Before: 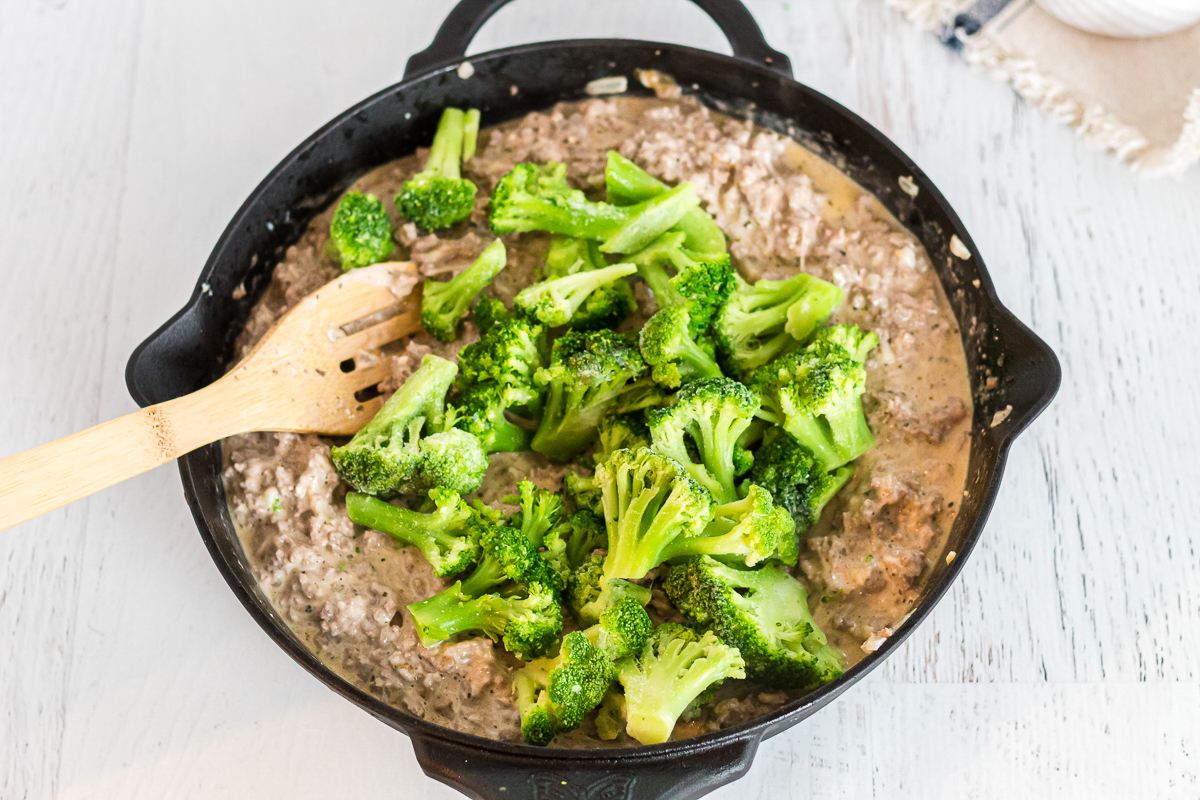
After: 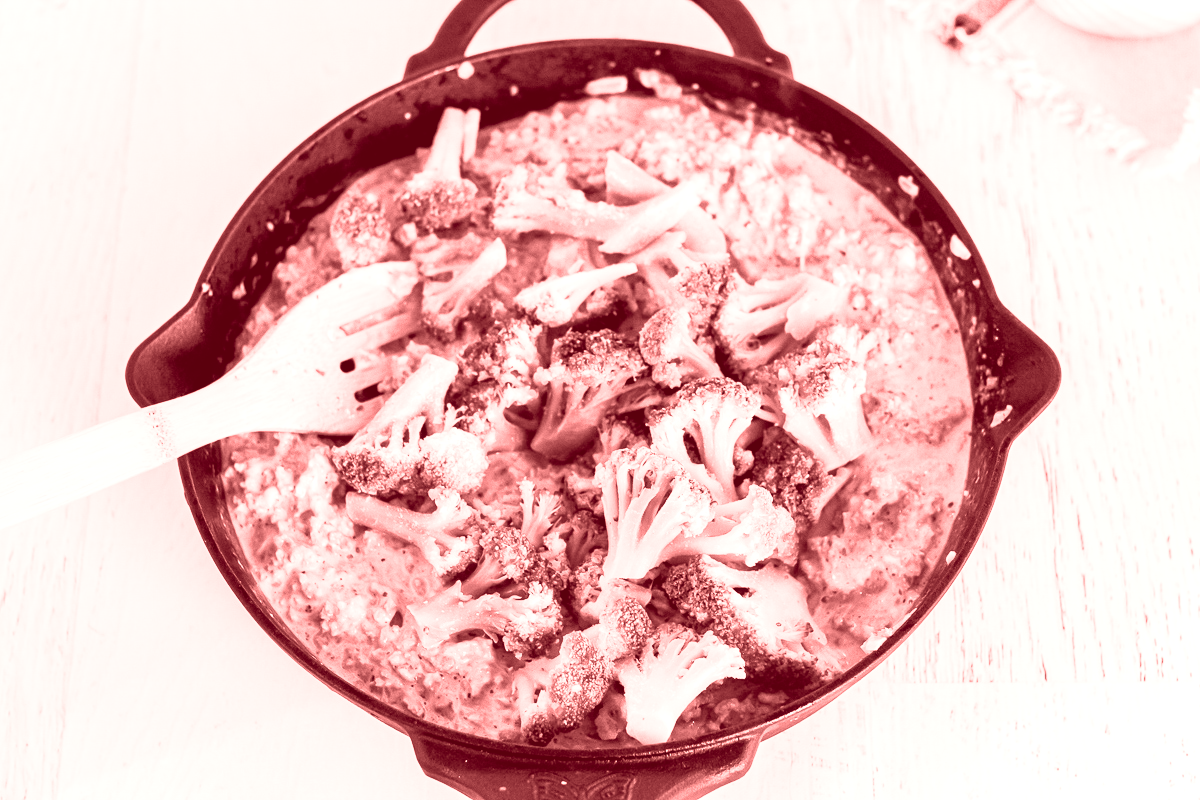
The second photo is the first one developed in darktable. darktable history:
tone curve: curves: ch0 [(0, 0.013) (0.054, 0.018) (0.205, 0.191) (0.289, 0.292) (0.39, 0.424) (0.493, 0.551) (0.647, 0.752) (0.796, 0.887) (1, 0.998)]; ch1 [(0, 0) (0.371, 0.339) (0.477, 0.452) (0.494, 0.495) (0.501, 0.501) (0.51, 0.516) (0.54, 0.557) (0.572, 0.605) (0.625, 0.687) (0.774, 0.841) (1, 1)]; ch2 [(0, 0) (0.32, 0.281) (0.403, 0.399) (0.441, 0.428) (0.47, 0.469) (0.498, 0.496) (0.524, 0.543) (0.551, 0.579) (0.633, 0.665) (0.7, 0.711) (1, 1)], color space Lab, independent channels, preserve colors none
colorize: saturation 60%, source mix 100%
